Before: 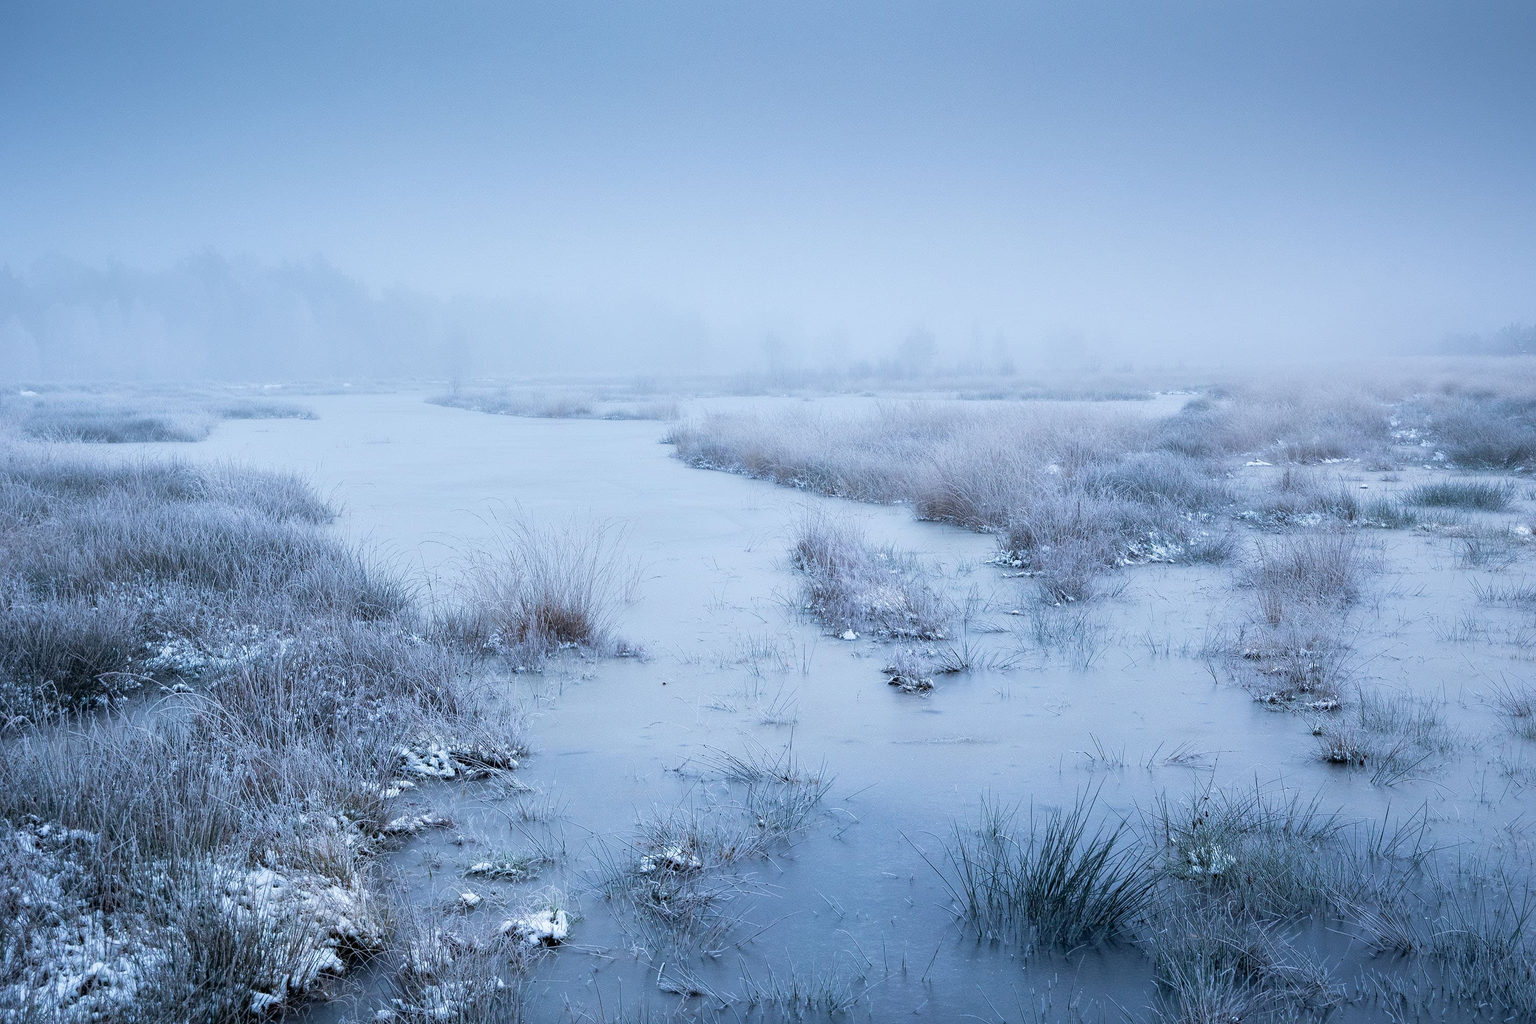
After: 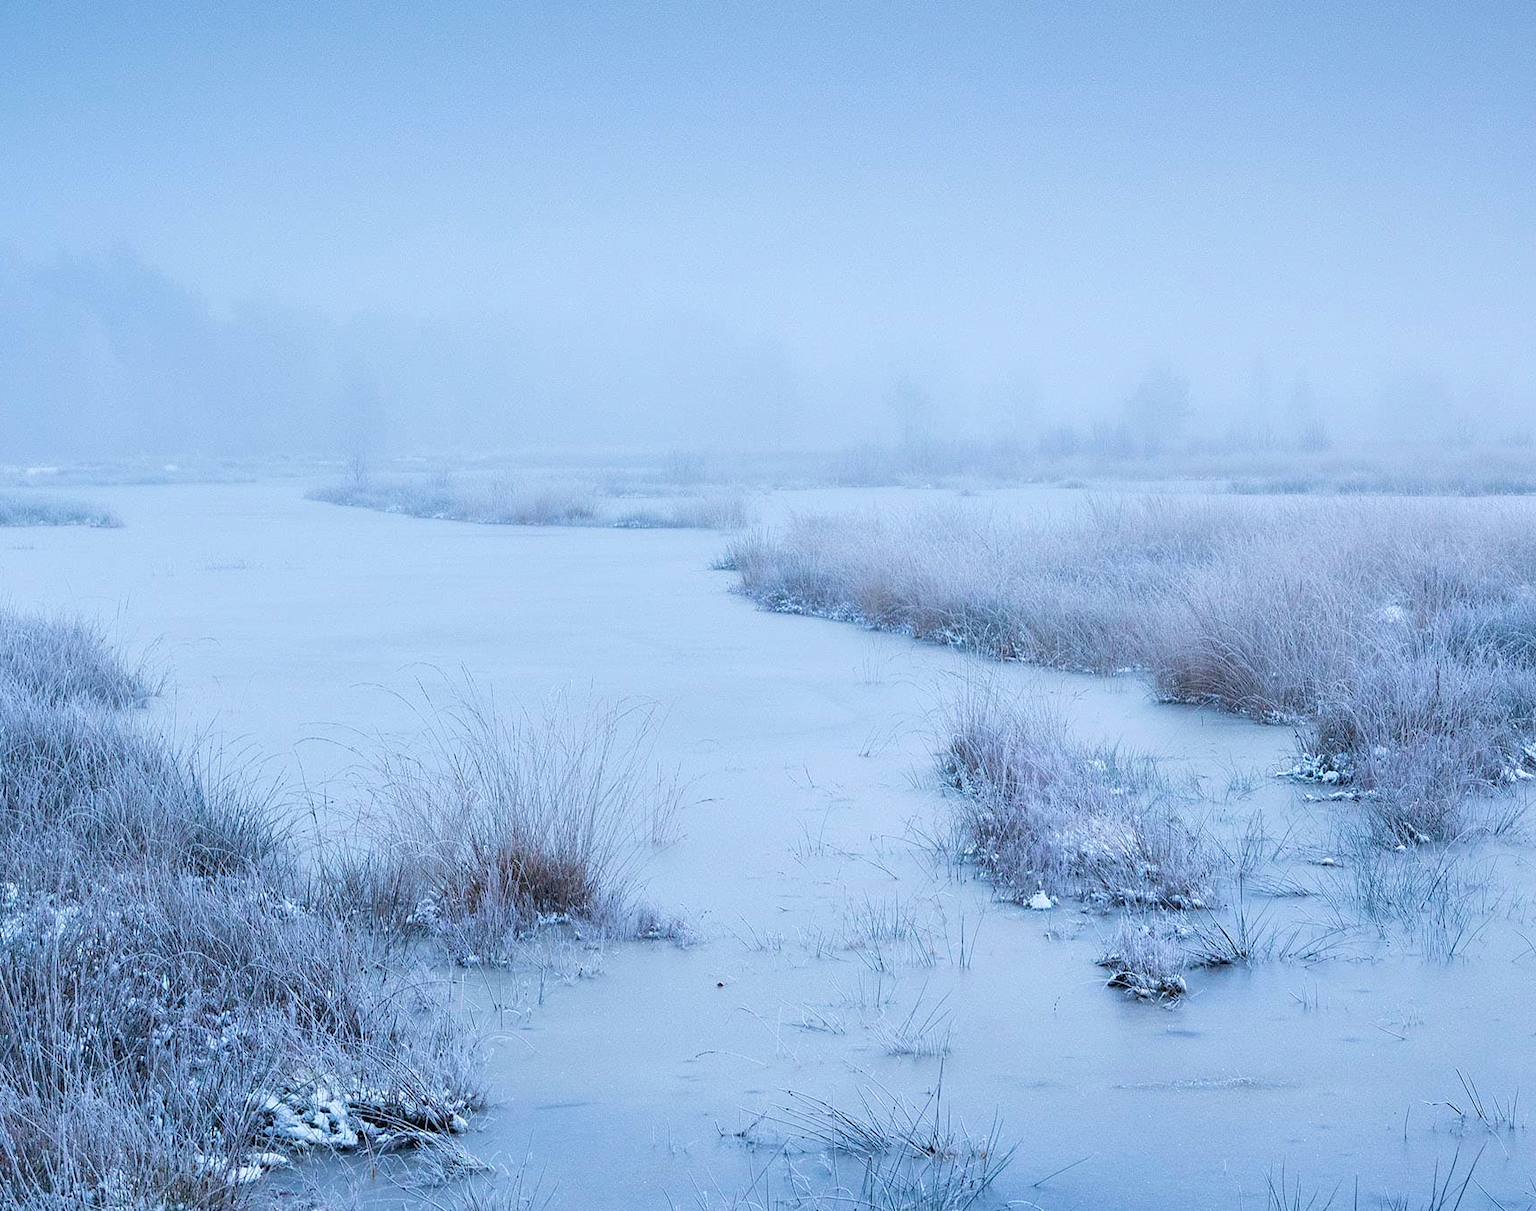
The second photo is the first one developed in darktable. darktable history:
crop: left 16.195%, top 11.223%, right 26.033%, bottom 20.427%
color balance rgb: global offset › chroma 0.055%, global offset › hue 253.63°, perceptual saturation grading › global saturation 16.33%, global vibrance 20%
